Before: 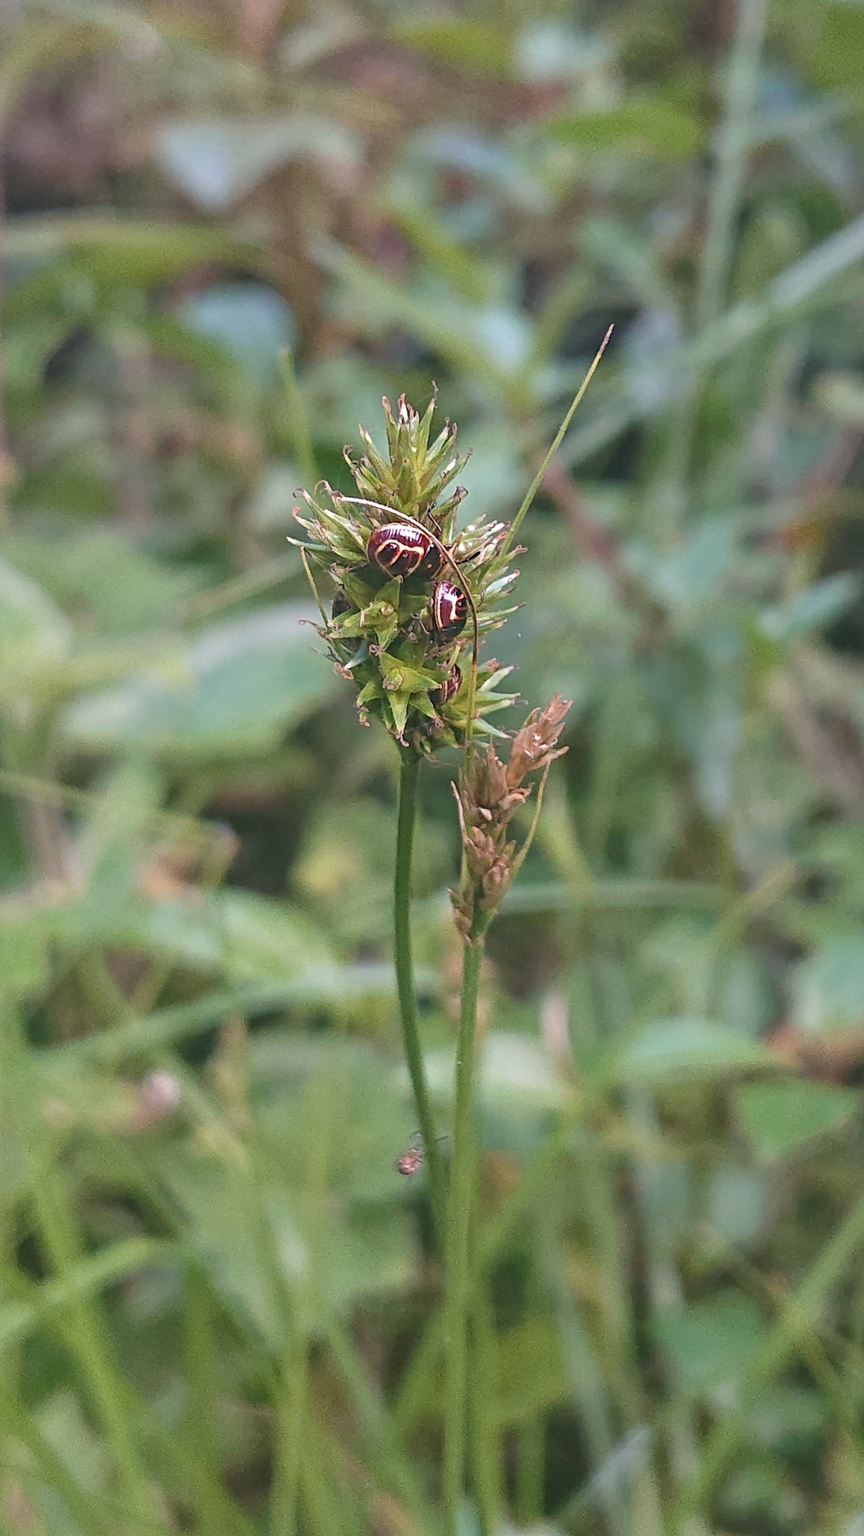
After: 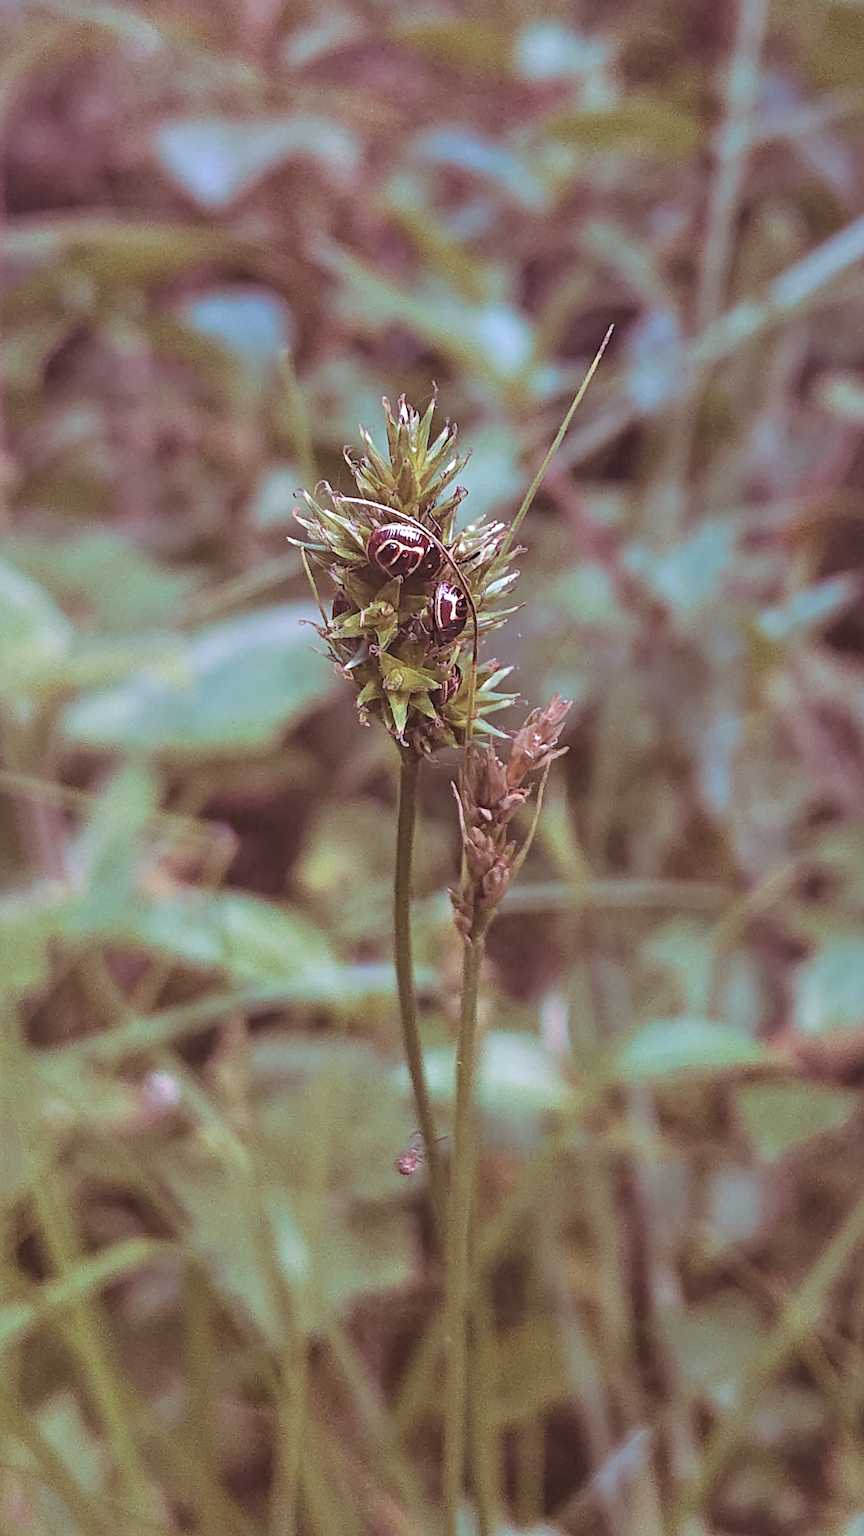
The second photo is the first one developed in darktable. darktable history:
split-toning: shadows › hue 360°
white balance: red 0.967, blue 1.119, emerald 0.756
